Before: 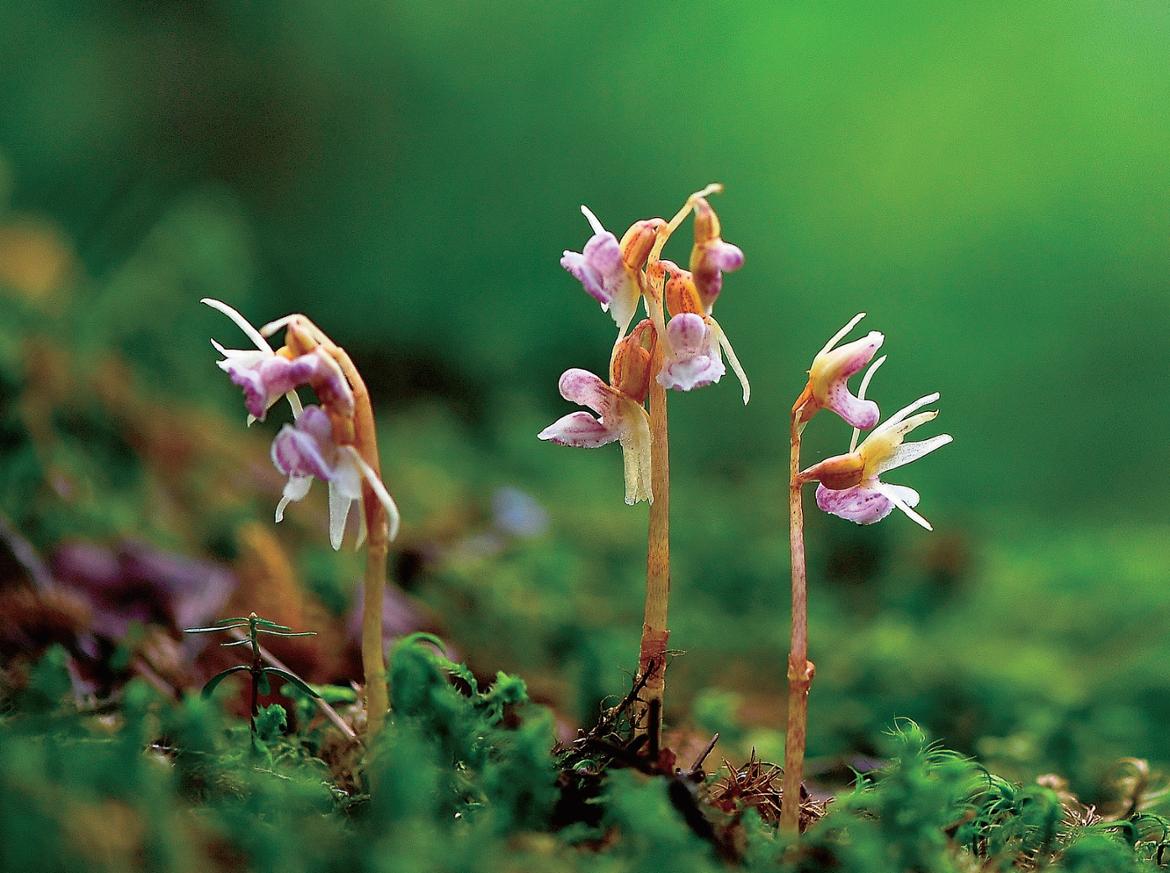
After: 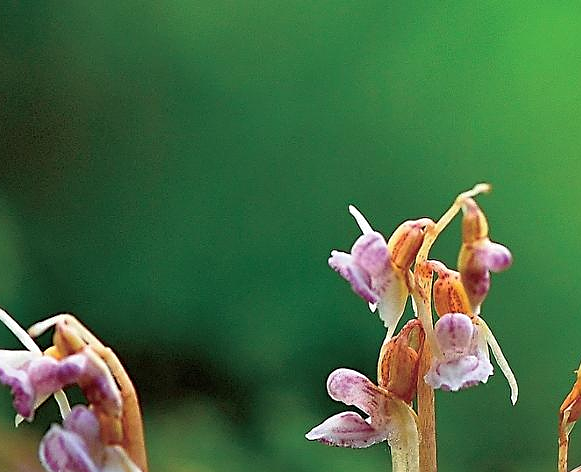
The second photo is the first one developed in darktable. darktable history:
sharpen: on, module defaults
crop: left 19.871%, right 30.386%, bottom 45.907%
